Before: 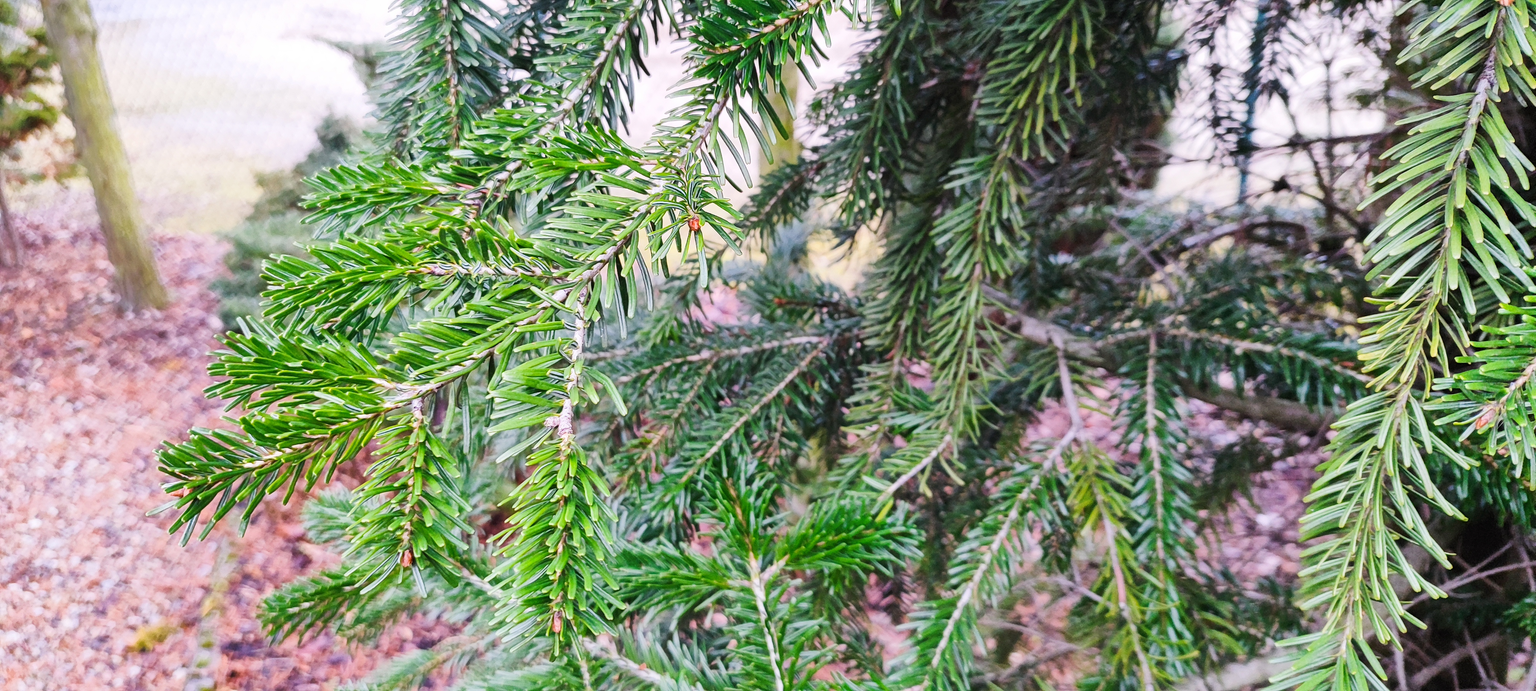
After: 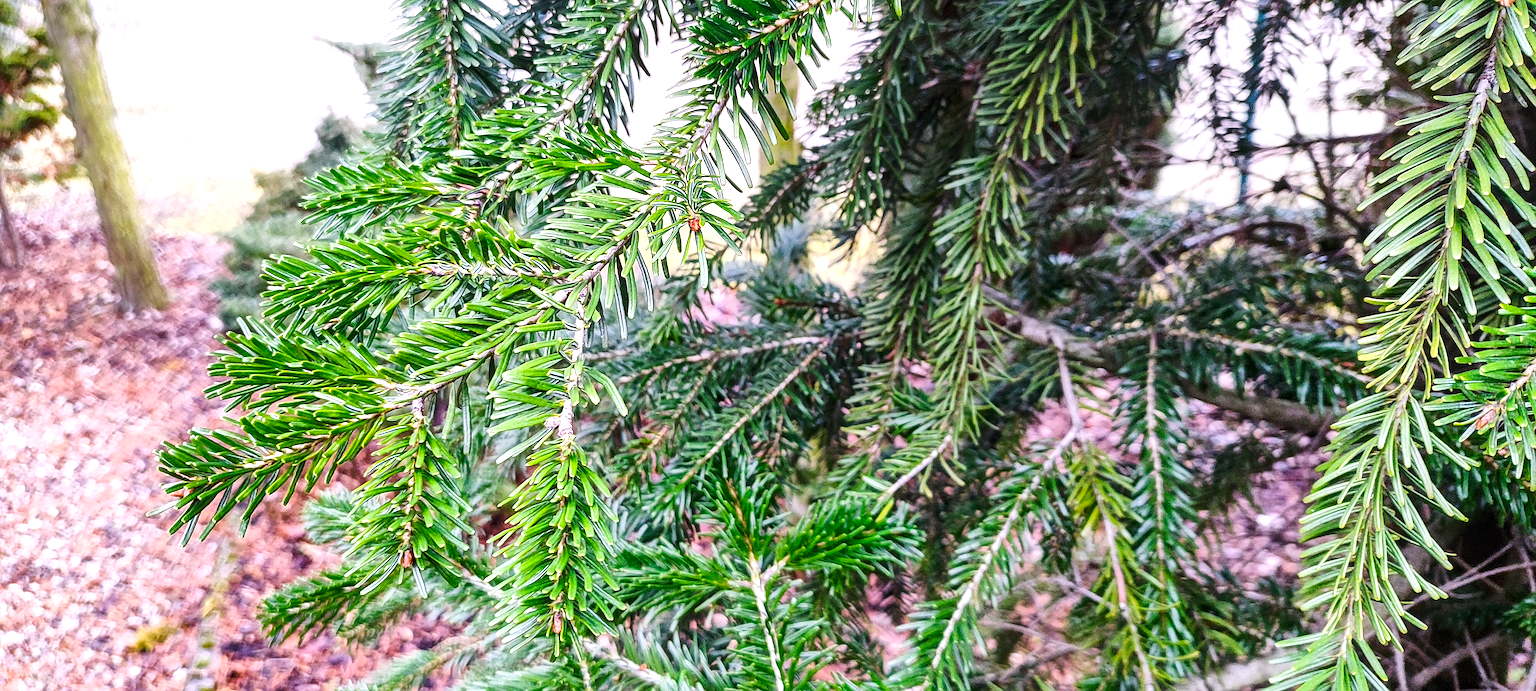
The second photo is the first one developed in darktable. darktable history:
color balance rgb: shadows lift › luminance -20.176%, perceptual saturation grading › global saturation 0.483%, global vibrance 20%
contrast brightness saturation: brightness -0.089
sharpen: on, module defaults
local contrast: on, module defaults
exposure: exposure 0.403 EV, compensate highlight preservation false
